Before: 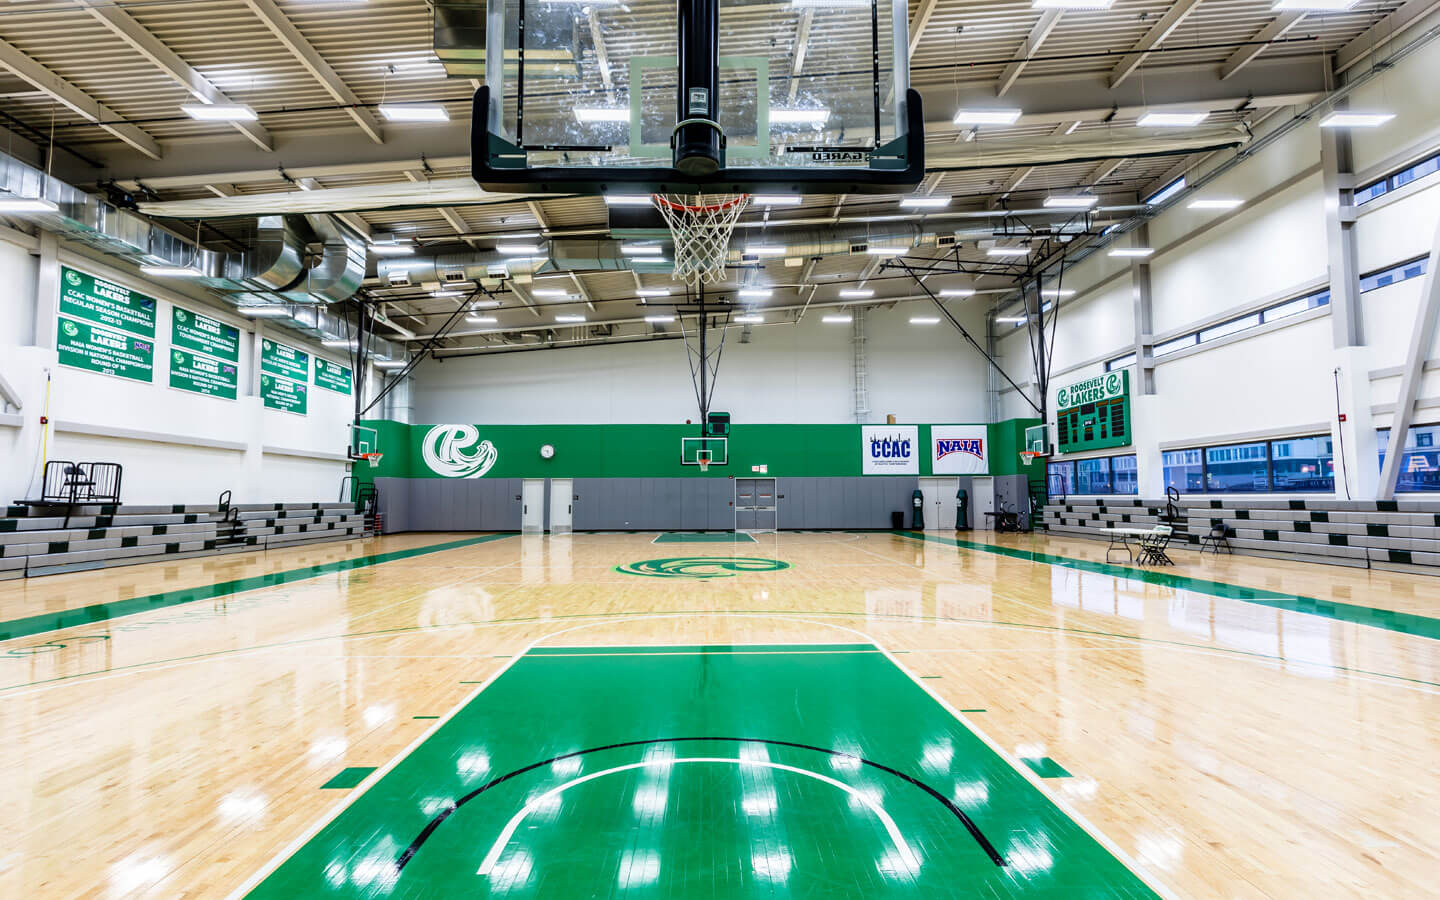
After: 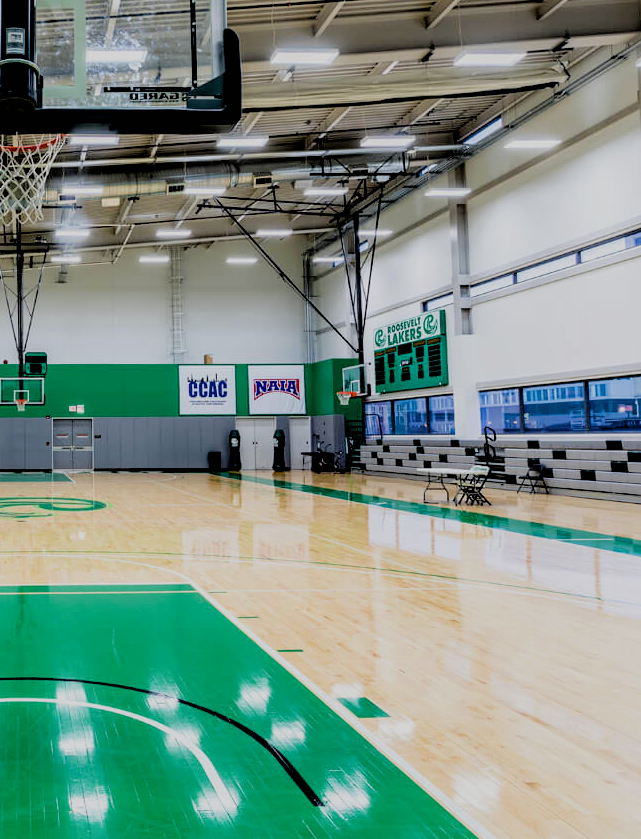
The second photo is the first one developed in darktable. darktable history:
crop: left 47.464%, top 6.769%, right 8.021%
exposure: black level correction 0.011, compensate highlight preservation false
shadows and highlights: shadows 25.11, highlights -26.36
filmic rgb: black relative exposure -4.8 EV, white relative exposure 4.06 EV, threshold 2.98 EV, hardness 2.82, enable highlight reconstruction true
